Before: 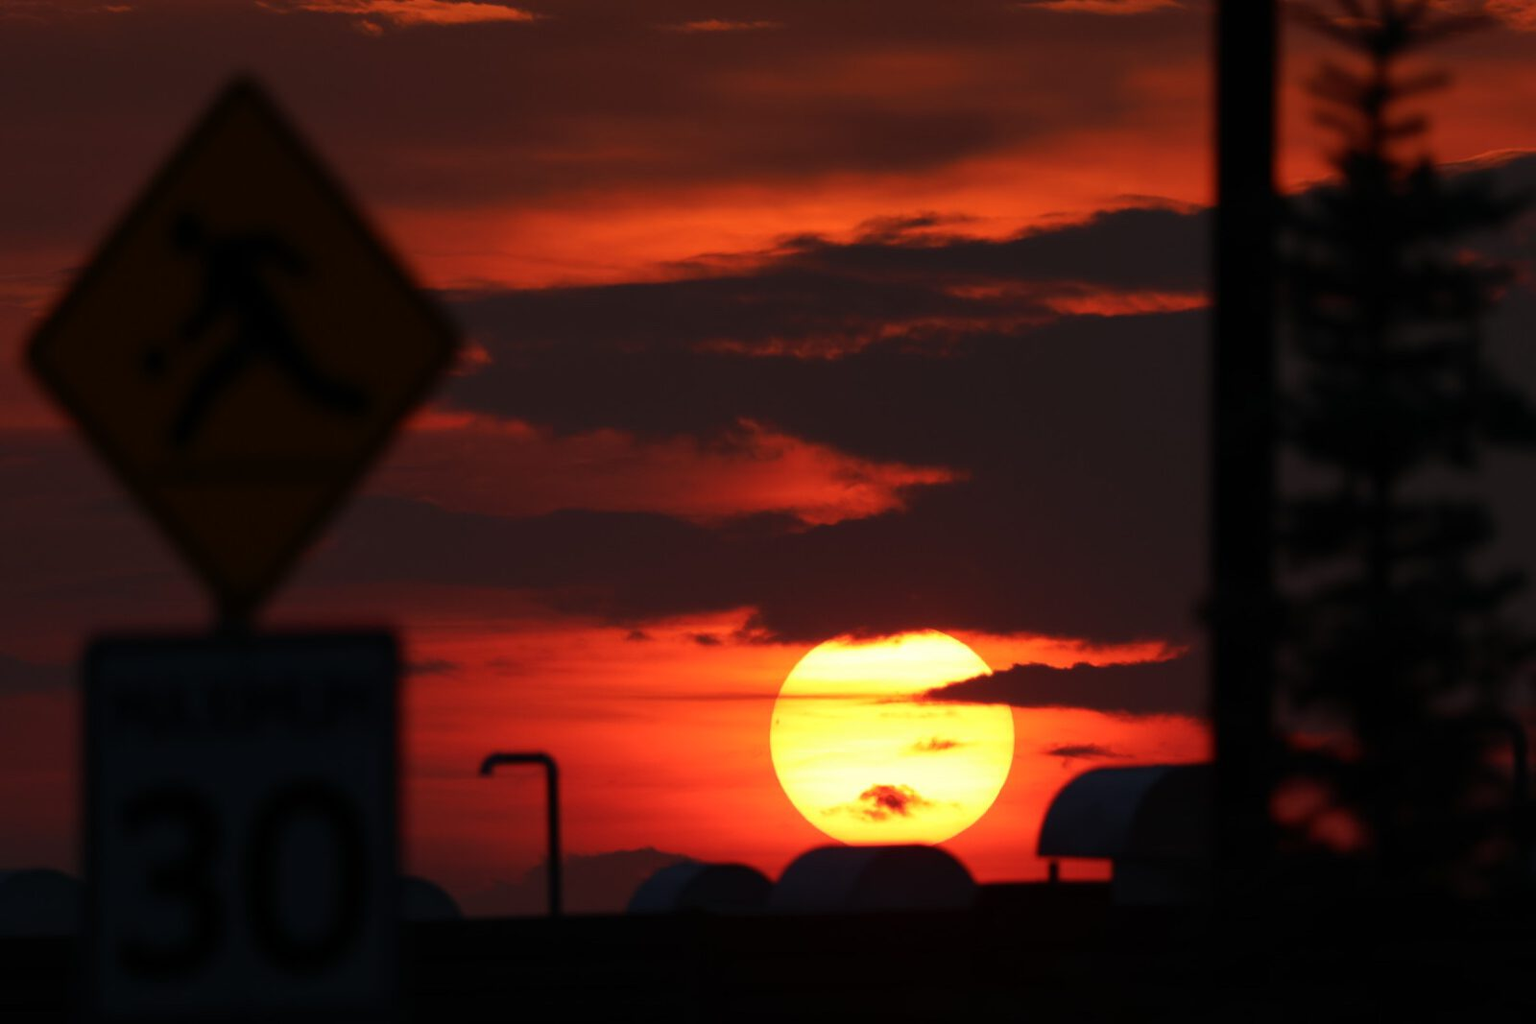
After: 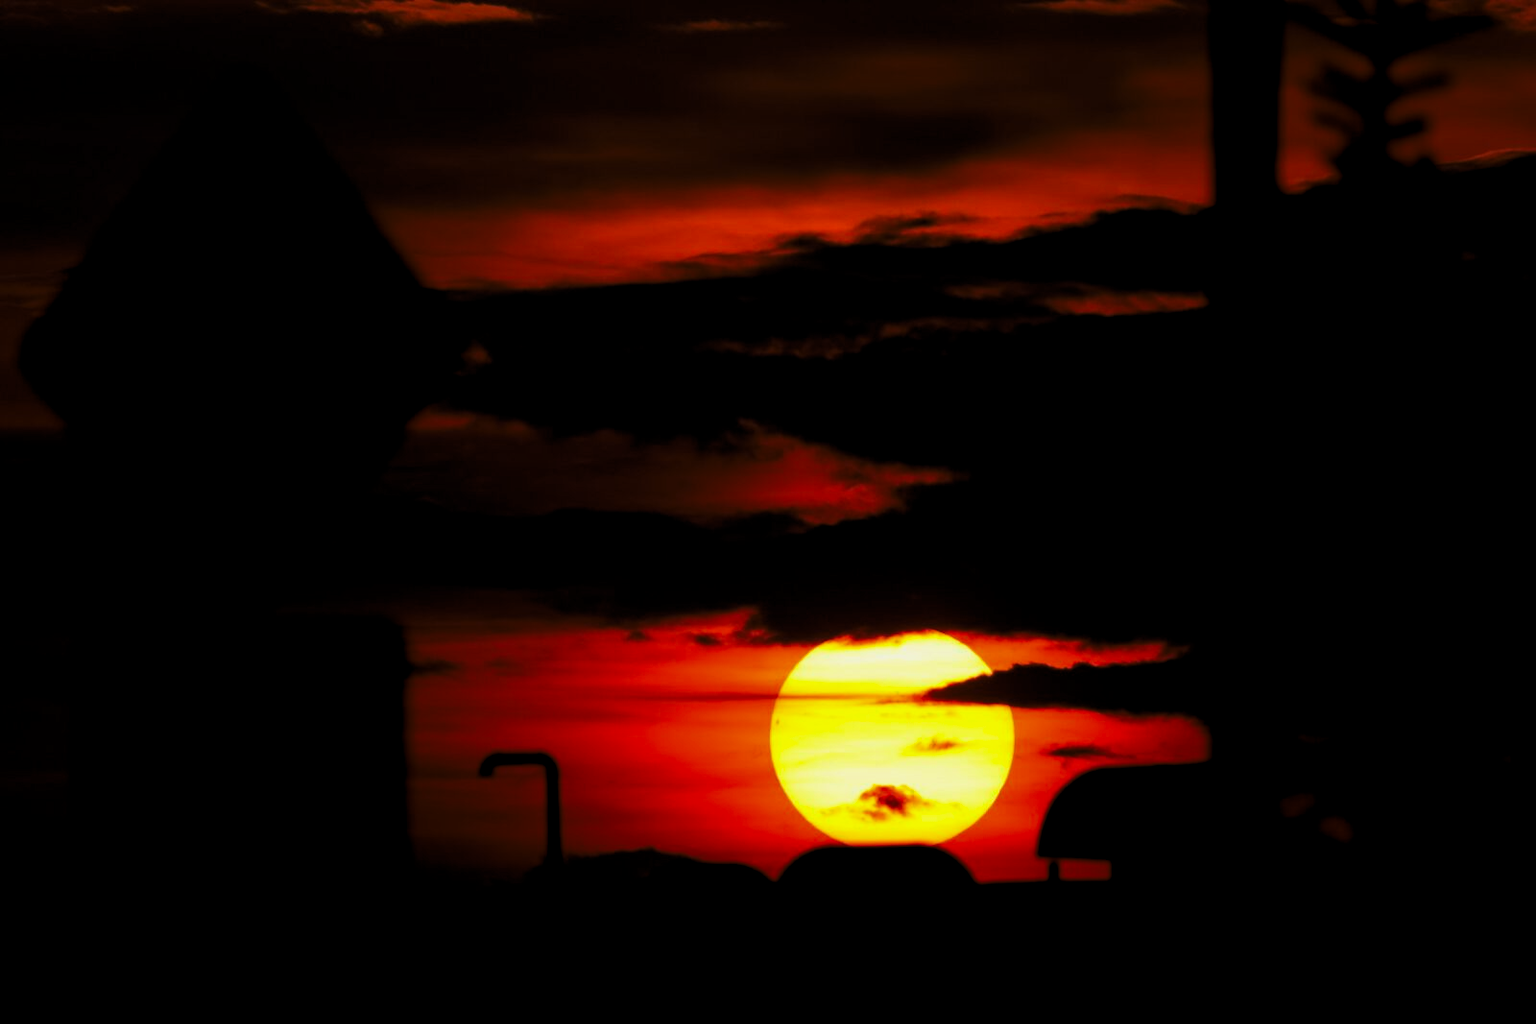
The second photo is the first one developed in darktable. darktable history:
contrast brightness saturation: contrast 0.091, saturation 0.268
levels: levels [0.101, 0.578, 0.953]
exposure: compensate highlight preservation false
haze removal: on, module defaults
tone equalizer: -8 EV -0.001 EV, -7 EV 0.004 EV, -6 EV -0.035 EV, -5 EV 0.02 EV, -4 EV -0.011 EV, -3 EV 0.022 EV, -2 EV -0.08 EV, -1 EV -0.287 EV, +0 EV -0.557 EV, edges refinement/feathering 500, mask exposure compensation -1.57 EV, preserve details no
